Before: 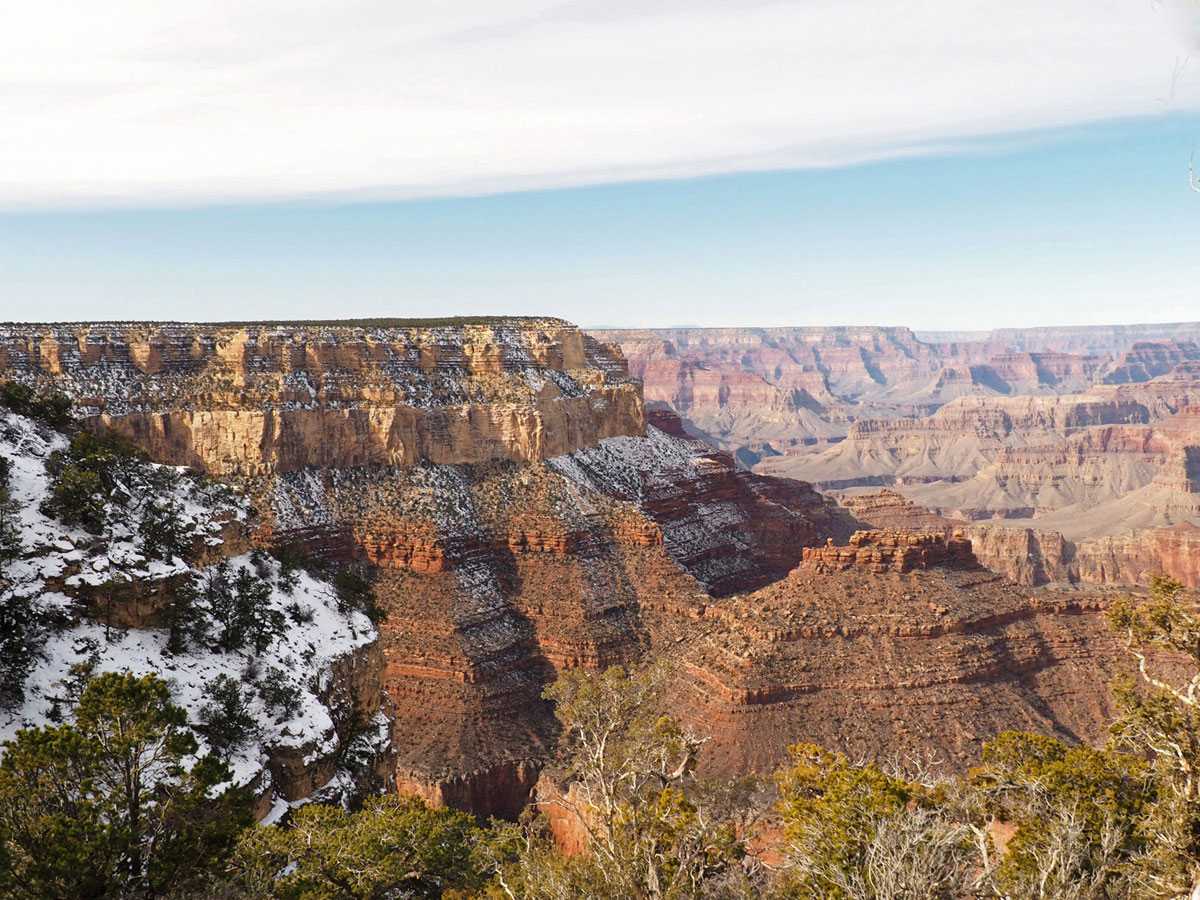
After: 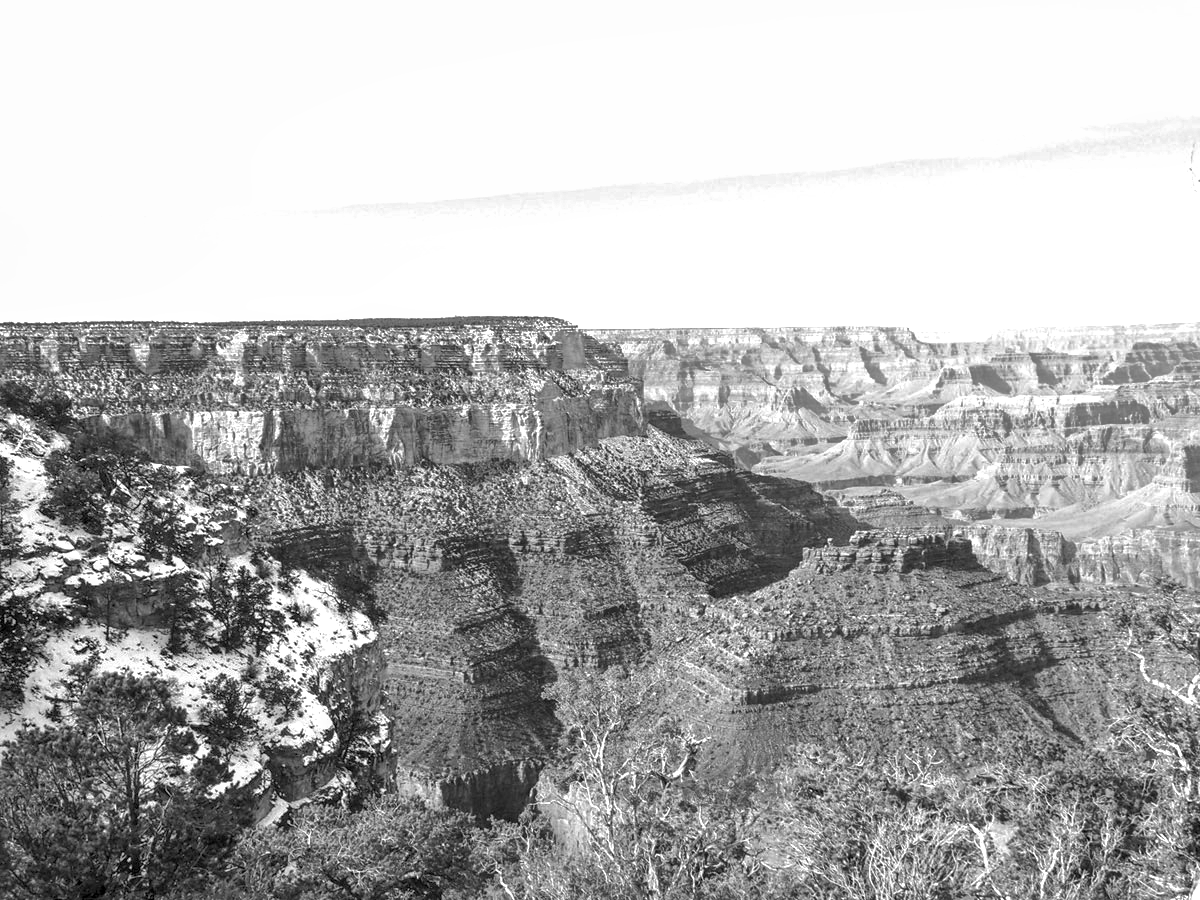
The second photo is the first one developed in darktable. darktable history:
tone equalizer: on, module defaults
shadows and highlights: on, module defaults
color correction: highlights a* 19.5, highlights b* -11.53, saturation 1.69
monochrome: on, module defaults
exposure: exposure 0.7 EV, compensate highlight preservation false
local contrast: detail 130%
